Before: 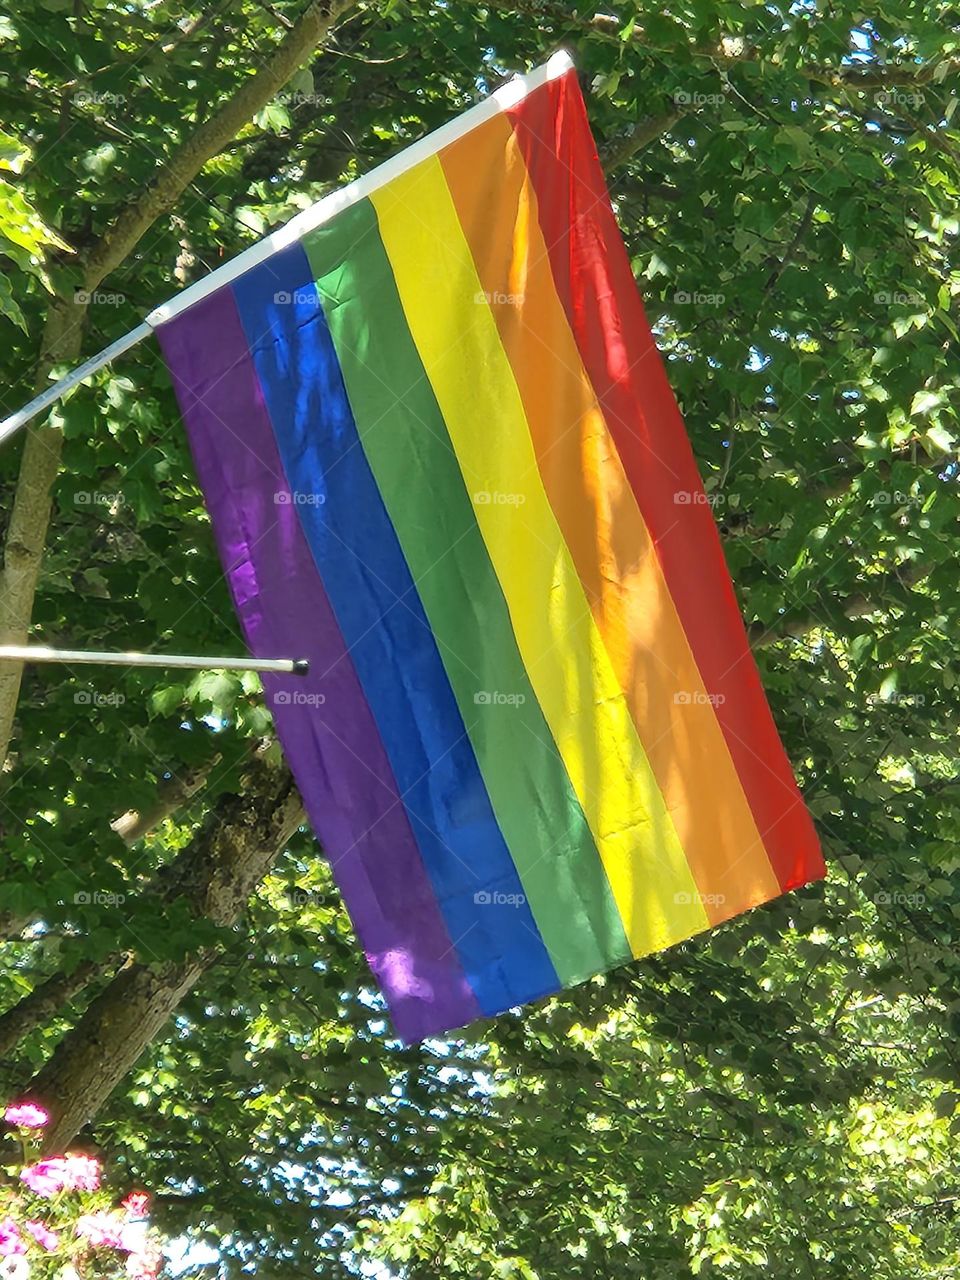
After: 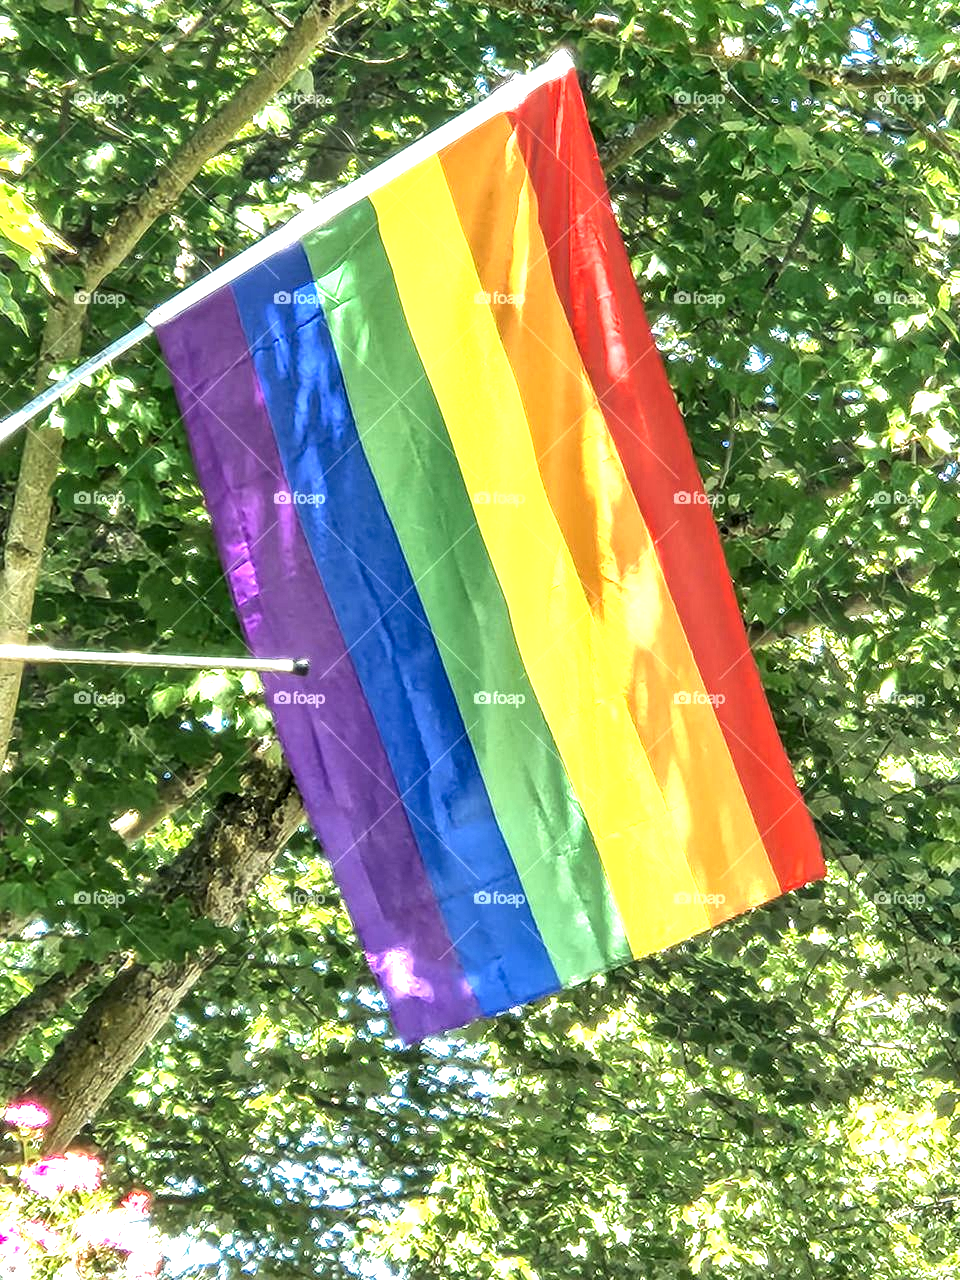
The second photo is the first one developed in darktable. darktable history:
exposure: black level correction 0, exposure 1.125 EV, compensate exposure bias true, compensate highlight preservation false
local contrast: highlights 5%, shadows 2%, detail 182%
